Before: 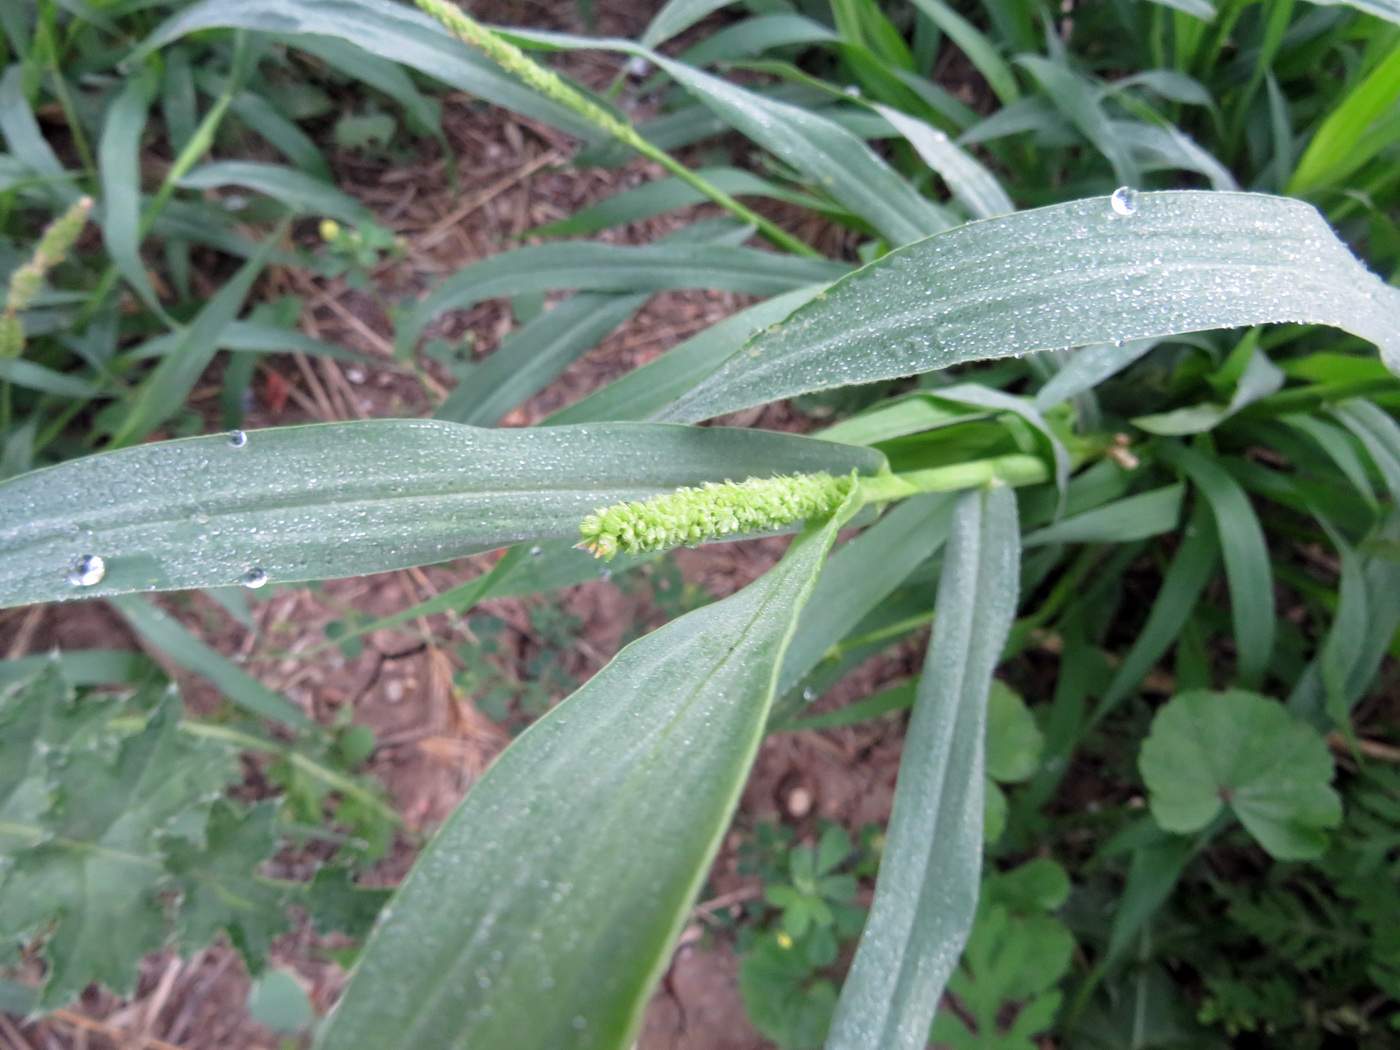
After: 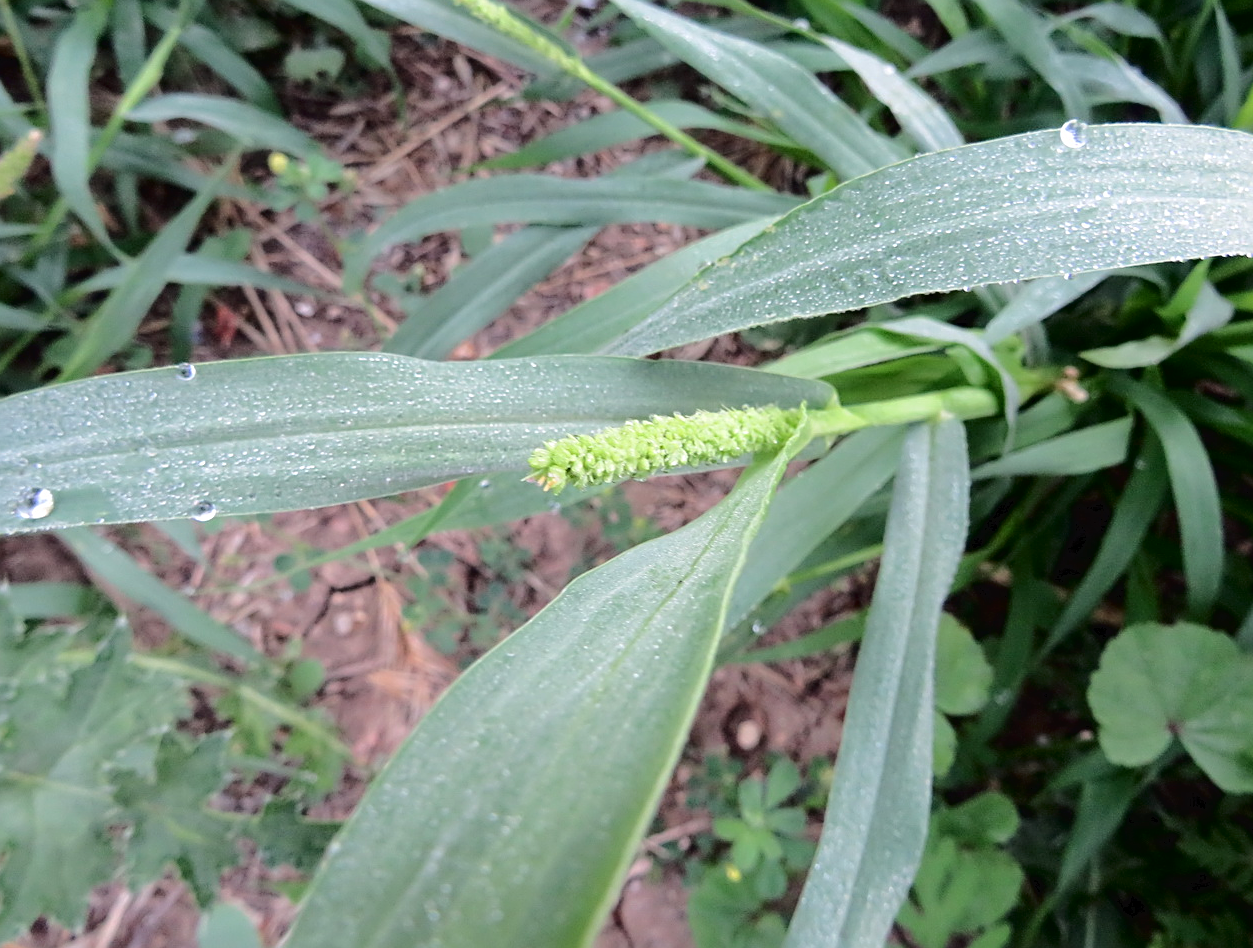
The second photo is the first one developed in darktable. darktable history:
tone curve: curves: ch0 [(0, 0) (0.003, 0.026) (0.011, 0.025) (0.025, 0.022) (0.044, 0.022) (0.069, 0.028) (0.1, 0.041) (0.136, 0.062) (0.177, 0.103) (0.224, 0.167) (0.277, 0.242) (0.335, 0.343) (0.399, 0.452) (0.468, 0.539) (0.543, 0.614) (0.623, 0.683) (0.709, 0.749) (0.801, 0.827) (0.898, 0.918) (1, 1)], color space Lab, independent channels, preserve colors none
crop: left 3.678%, top 6.397%, right 6.777%, bottom 3.281%
sharpen: on, module defaults
